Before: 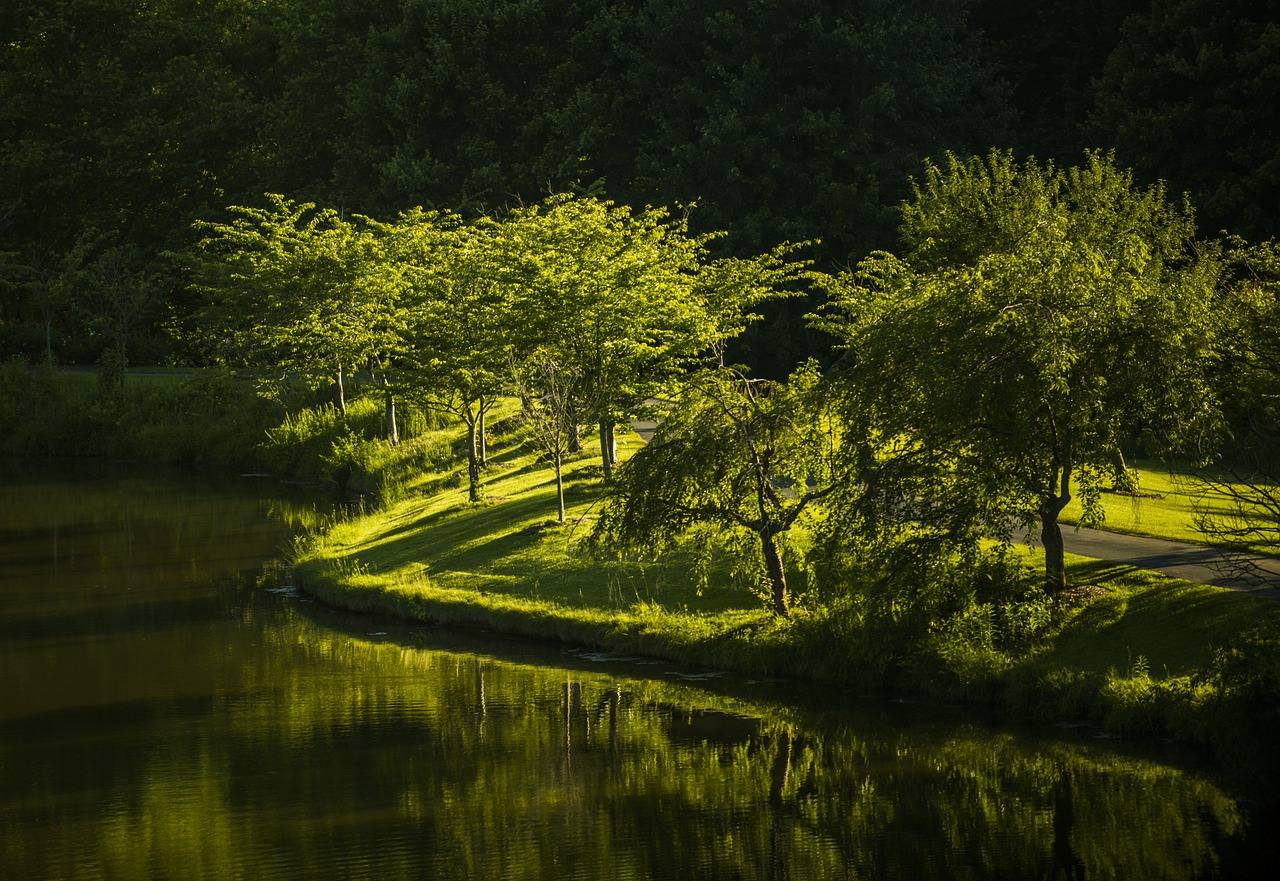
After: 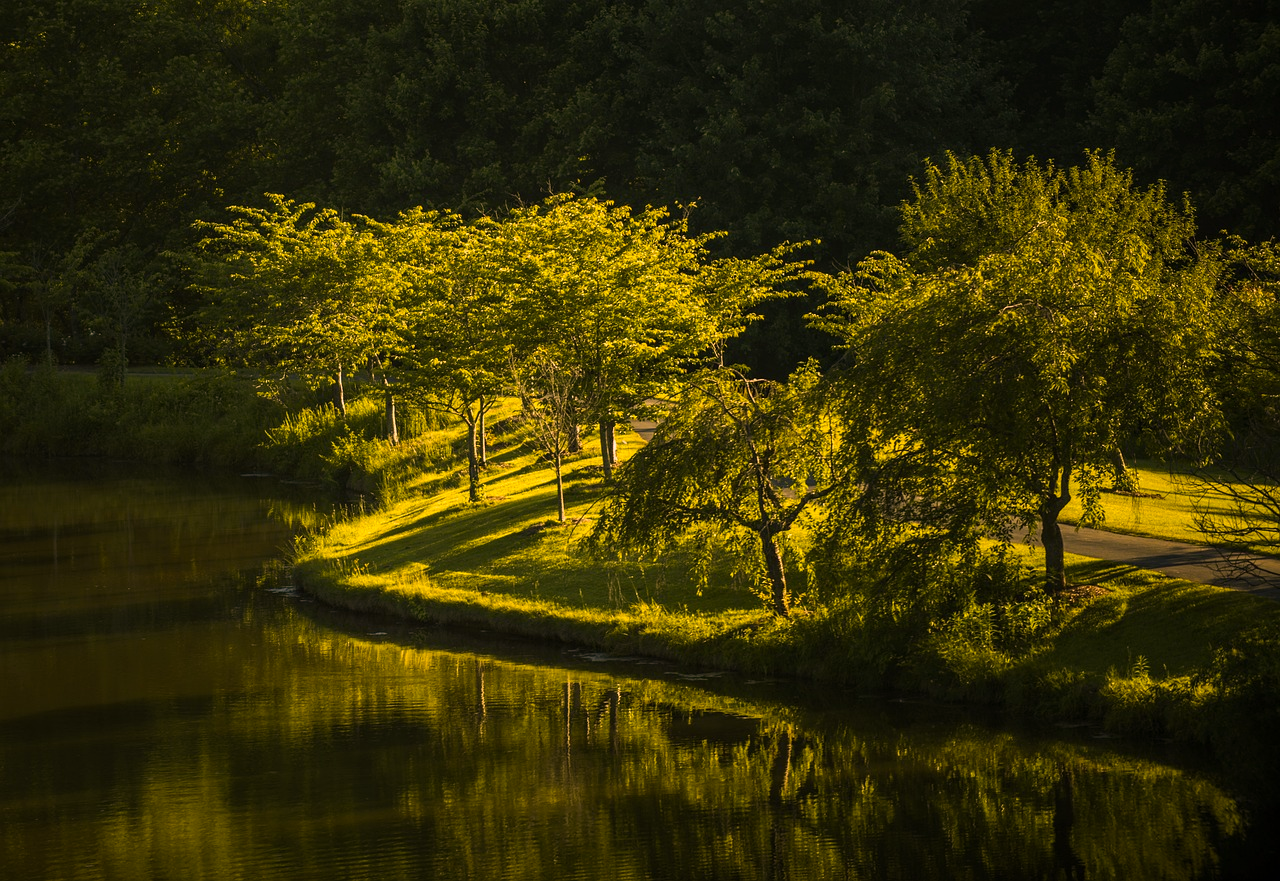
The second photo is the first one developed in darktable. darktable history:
color correction: highlights a* 22.17, highlights b* 21.52
